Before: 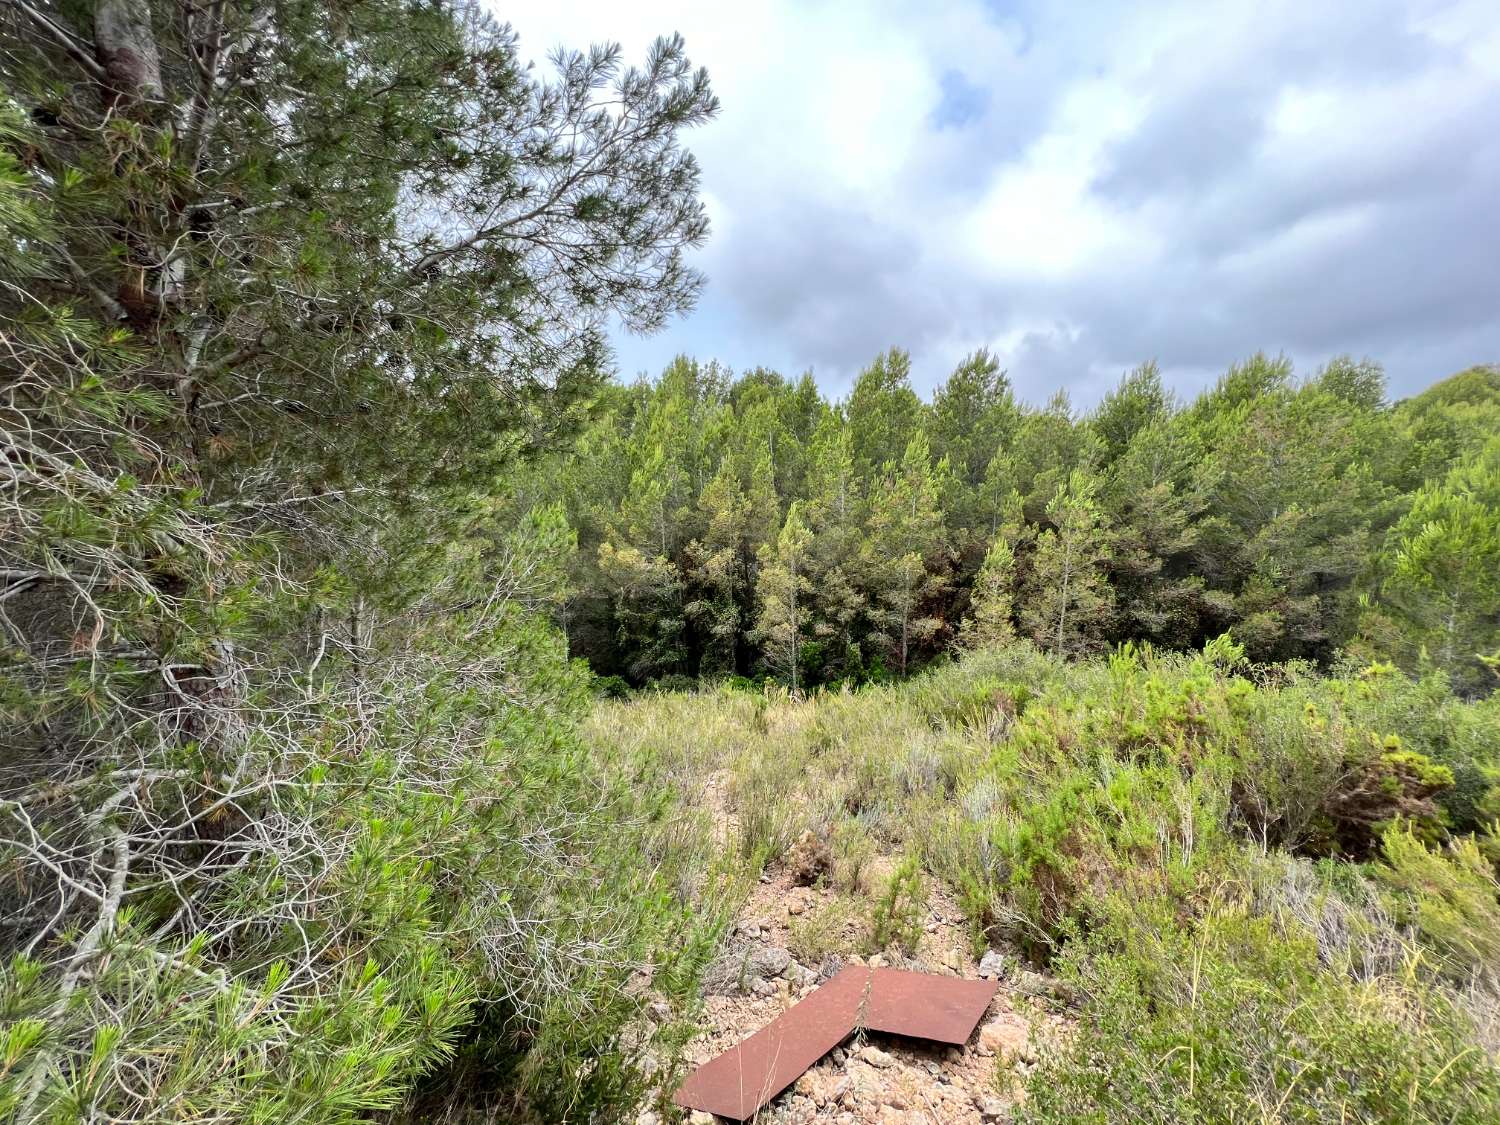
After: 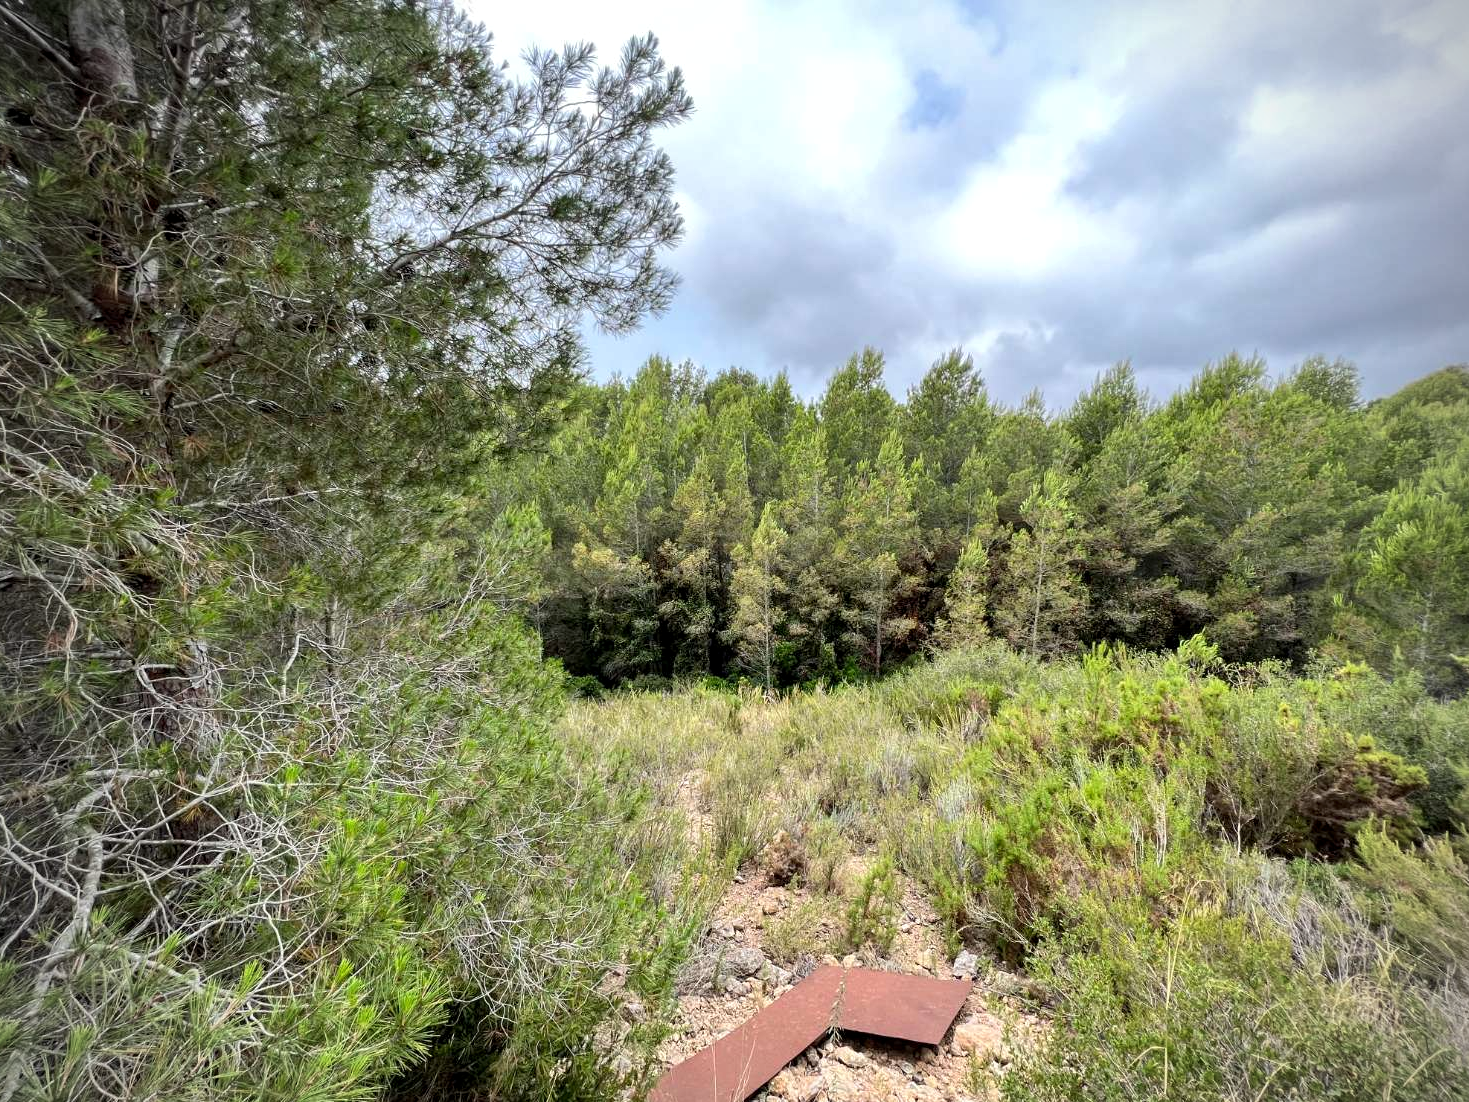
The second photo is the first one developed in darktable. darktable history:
tone equalizer: on, module defaults
local contrast: highlights 100%, shadows 100%, detail 120%, midtone range 0.2
vignetting: on, module defaults
crop: left 1.743%, right 0.268%, bottom 2.011%
